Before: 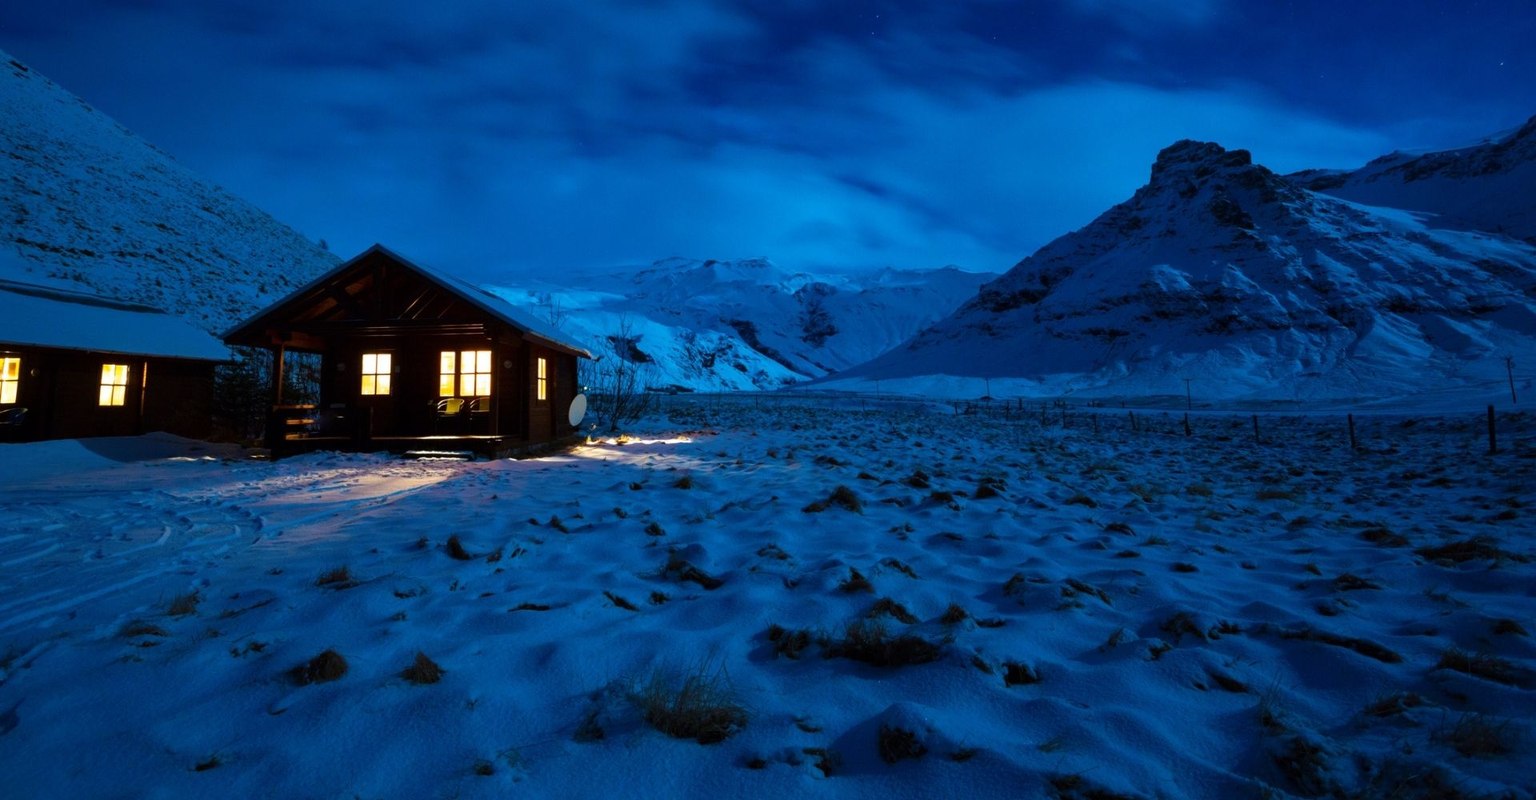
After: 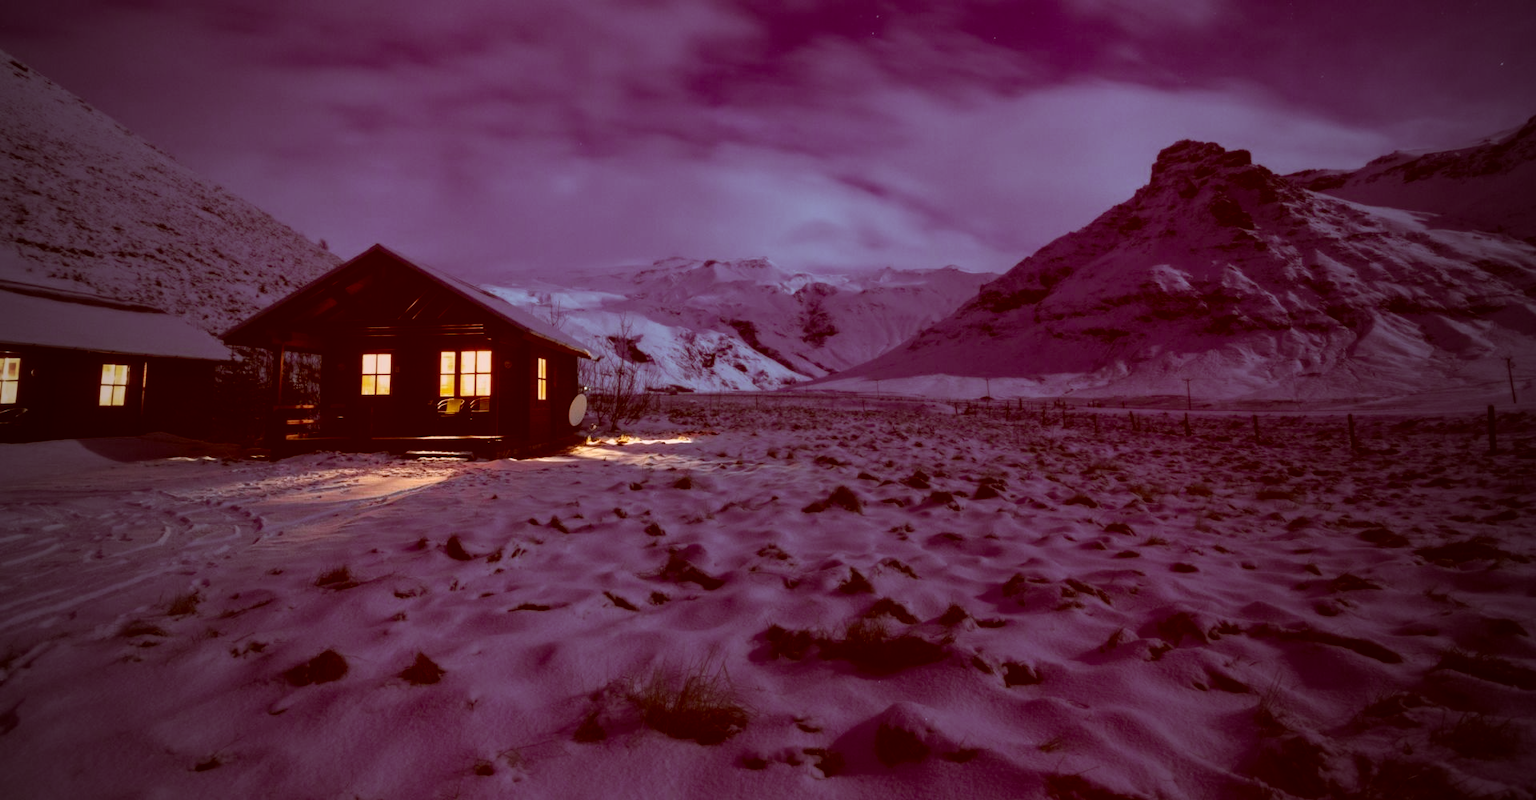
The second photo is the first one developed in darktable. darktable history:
vignetting: fall-off start 72.58%, fall-off radius 108.85%, brightness -0.803, width/height ratio 0.736
local contrast: detail 109%
color correction: highlights a* 9.31, highlights b* 9.07, shadows a* 39.91, shadows b* 39.2, saturation 0.787
